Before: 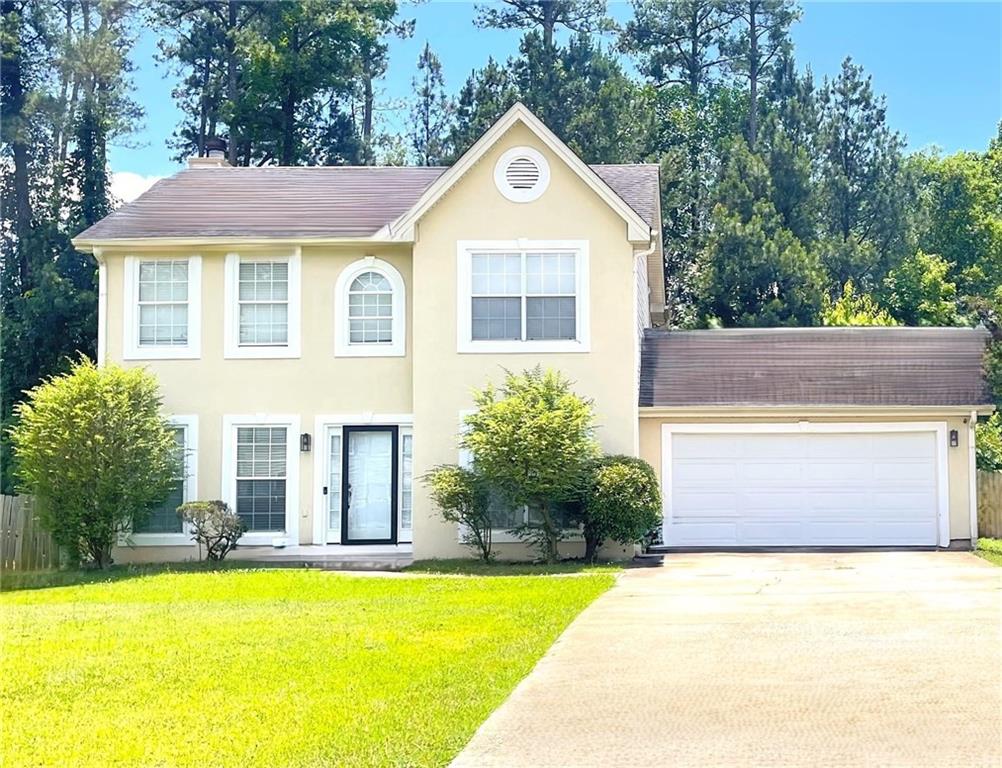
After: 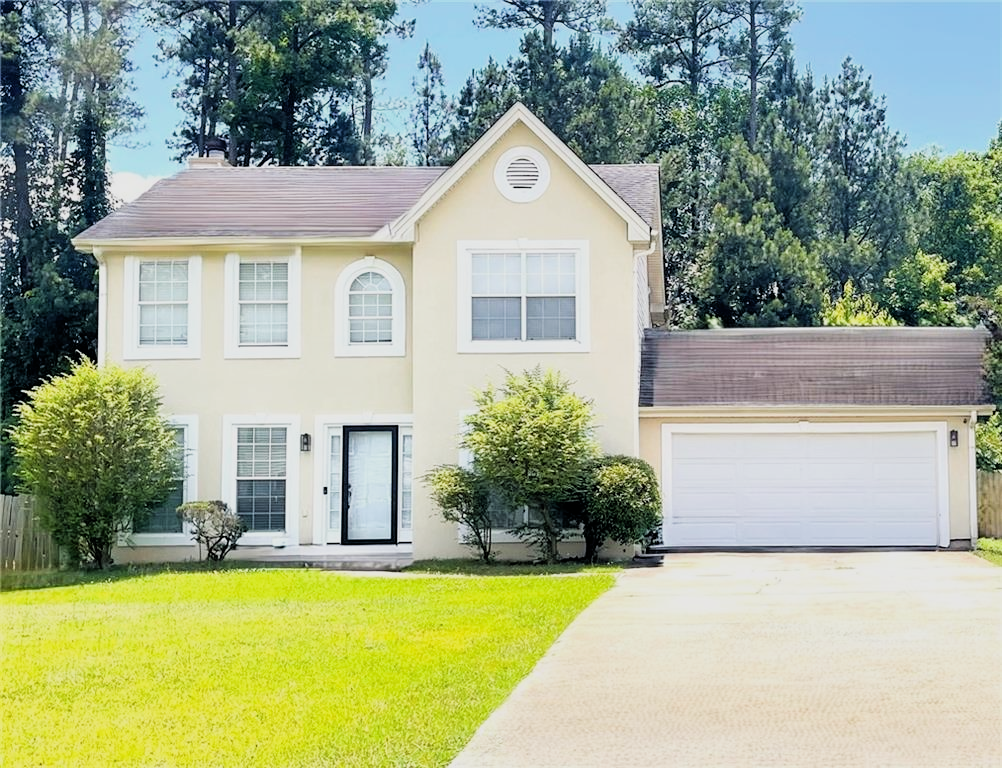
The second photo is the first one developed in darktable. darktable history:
filmic rgb: black relative exposure -5.04 EV, white relative exposure 3.54 EV, threshold 6 EV, hardness 3.17, contrast 1.185, highlights saturation mix -48.67%, enable highlight reconstruction true
